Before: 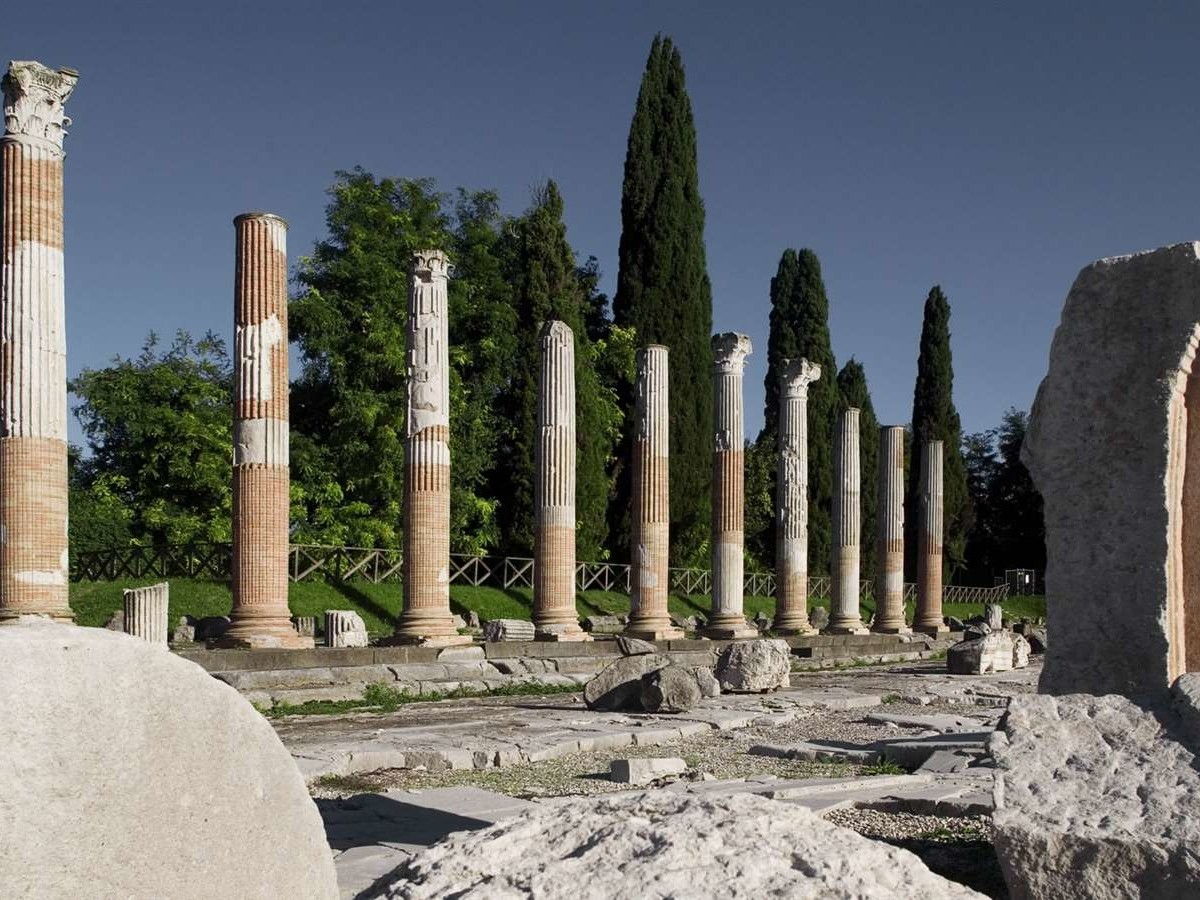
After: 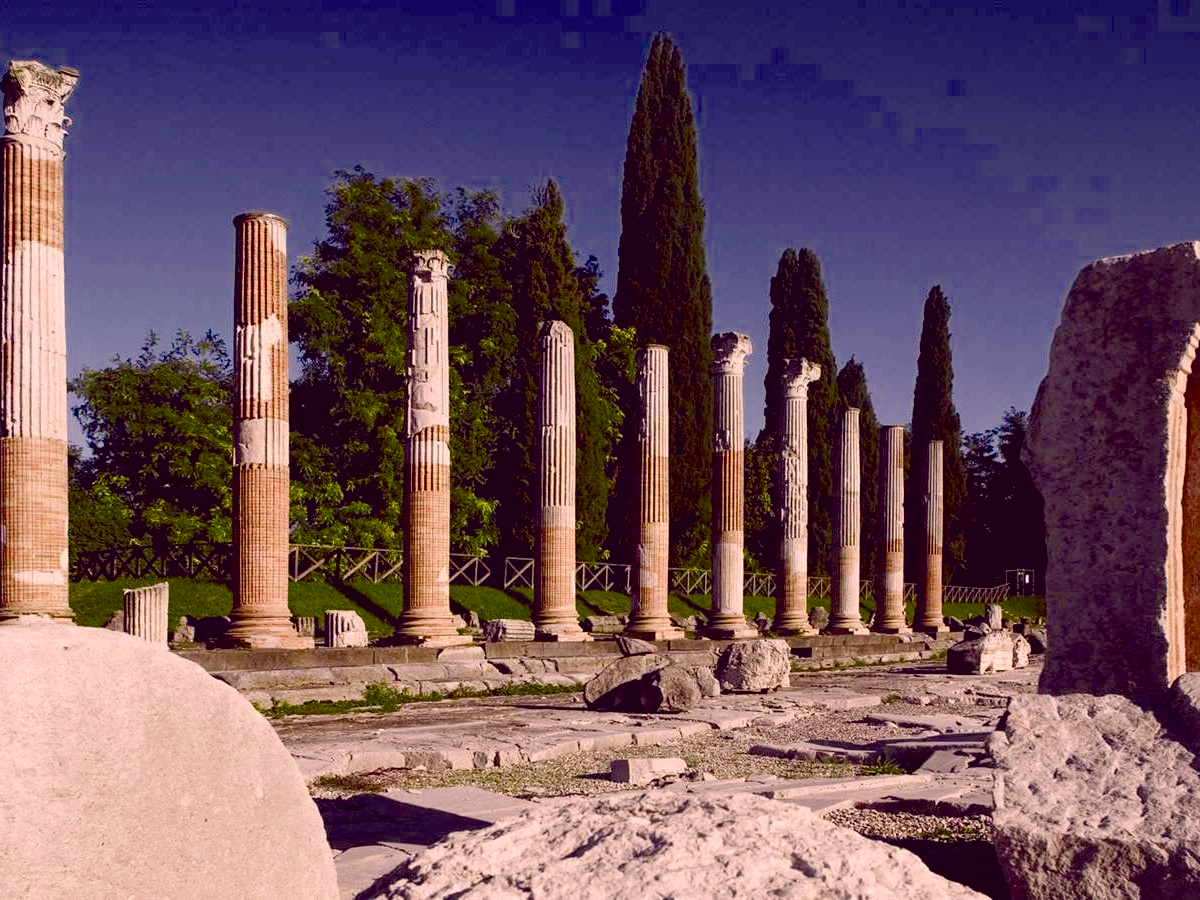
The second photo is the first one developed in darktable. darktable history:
color balance rgb: highlights gain › chroma 1.476%, highlights gain › hue 308.06°, global offset › chroma 0.281%, global offset › hue 318.03°, linear chroma grading › shadows 31.505%, linear chroma grading › global chroma -1.601%, linear chroma grading › mid-tones 4.446%, perceptual saturation grading › global saturation 20%, perceptual saturation grading › highlights -25.257%, perceptual saturation grading › shadows 49.676%, perceptual brilliance grading › global brilliance 2.164%, perceptual brilliance grading › highlights -3.611%, global vibrance 6.883%, saturation formula JzAzBz (2021)
levels: white 99.93%, levels [0, 0.492, 0.984]
contrast brightness saturation: saturation -0.053
color correction: highlights a* 11.35, highlights b* 12.19
